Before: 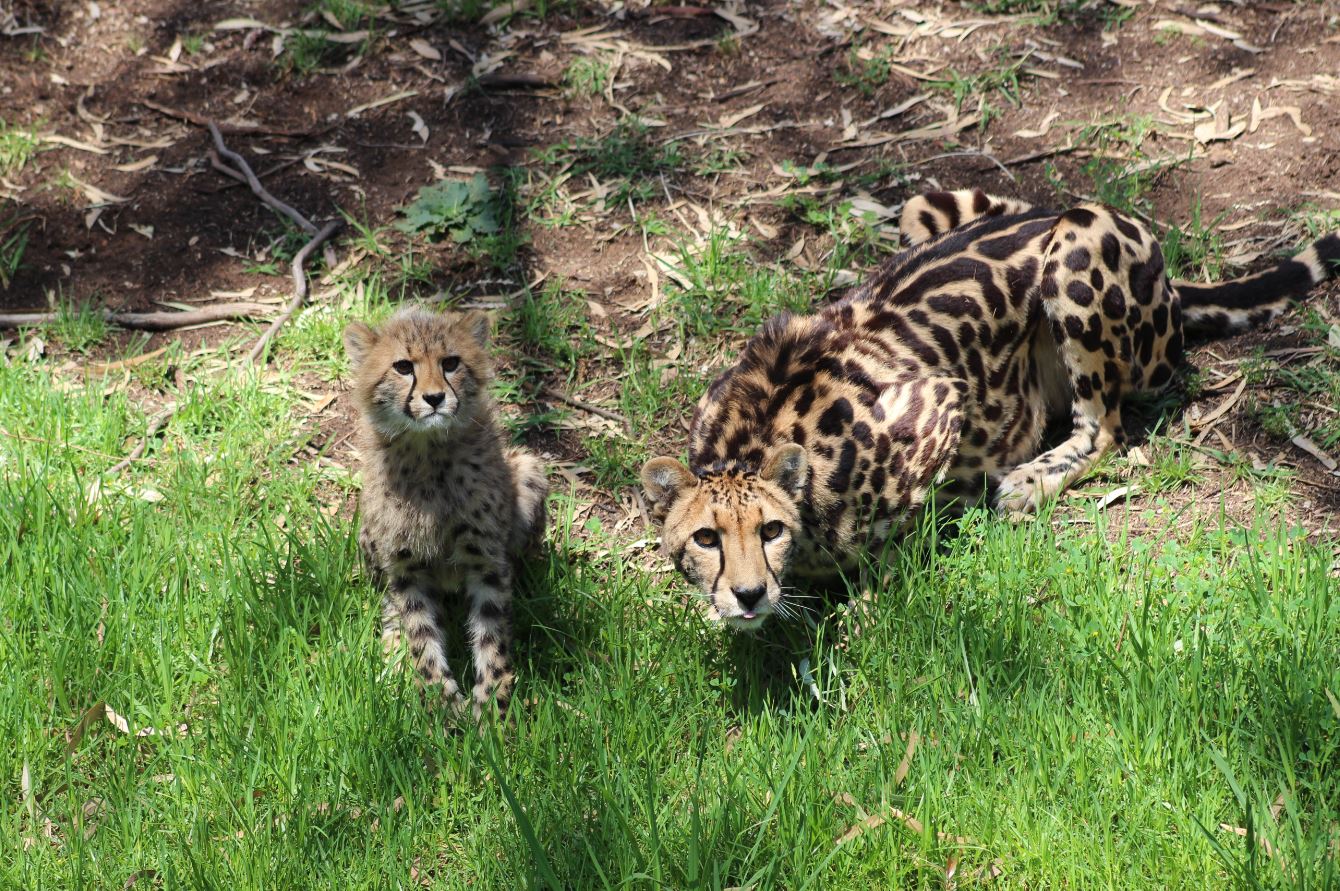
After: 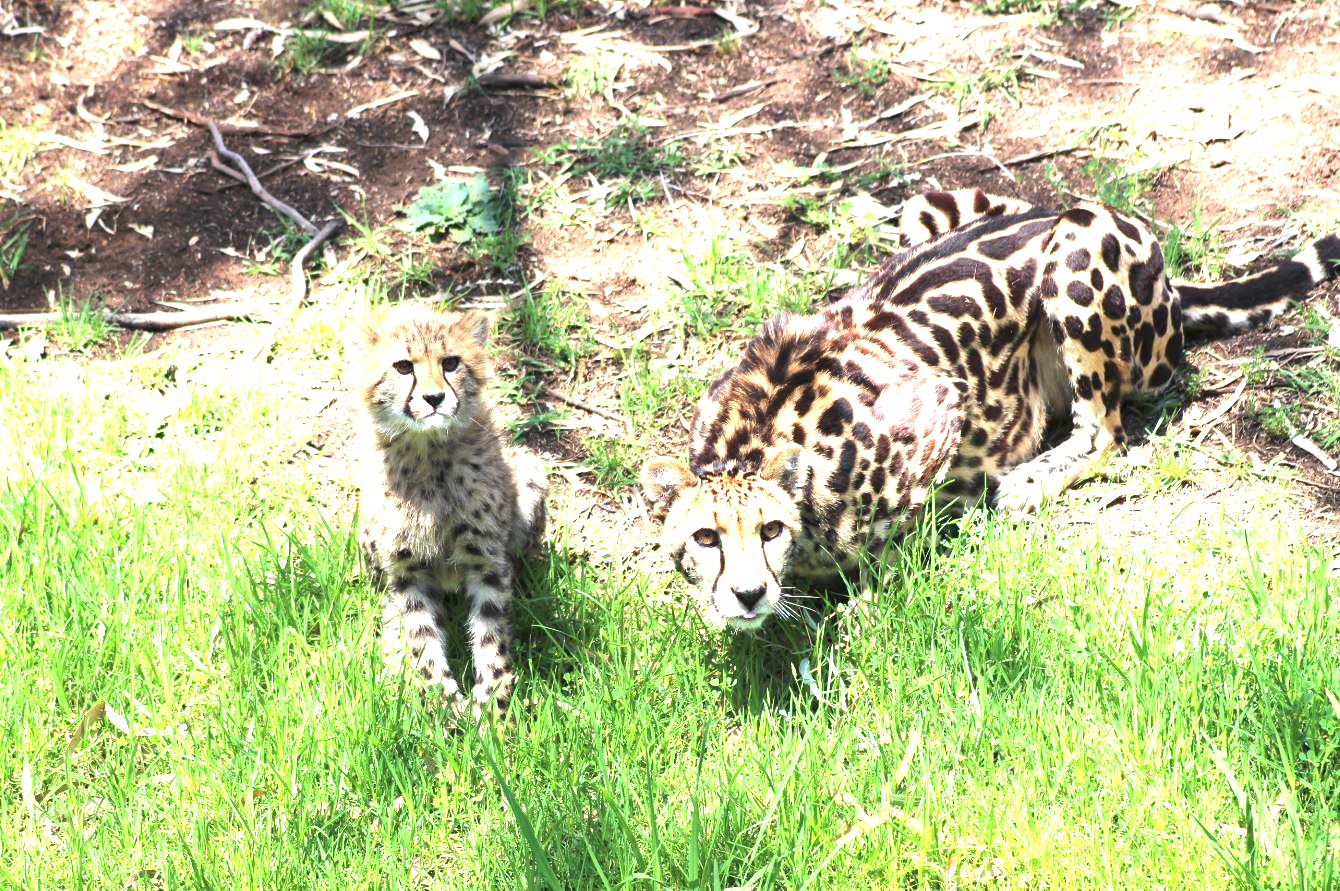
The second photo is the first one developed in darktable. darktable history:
exposure: exposure 1.992 EV, compensate exposure bias true, compensate highlight preservation false
